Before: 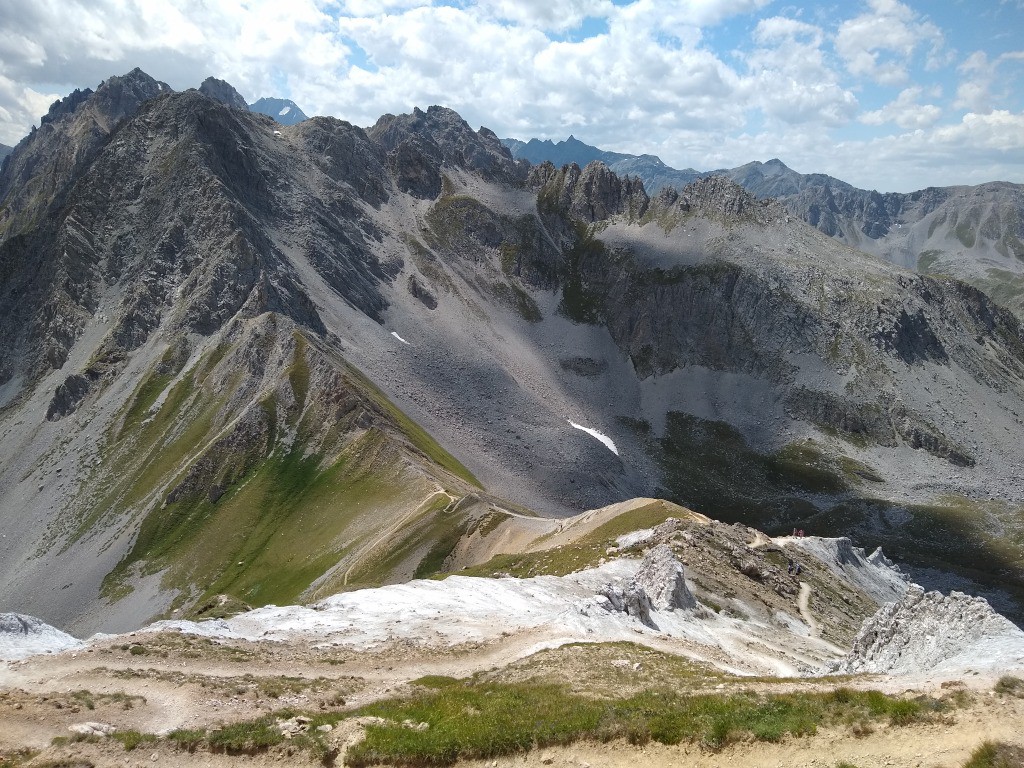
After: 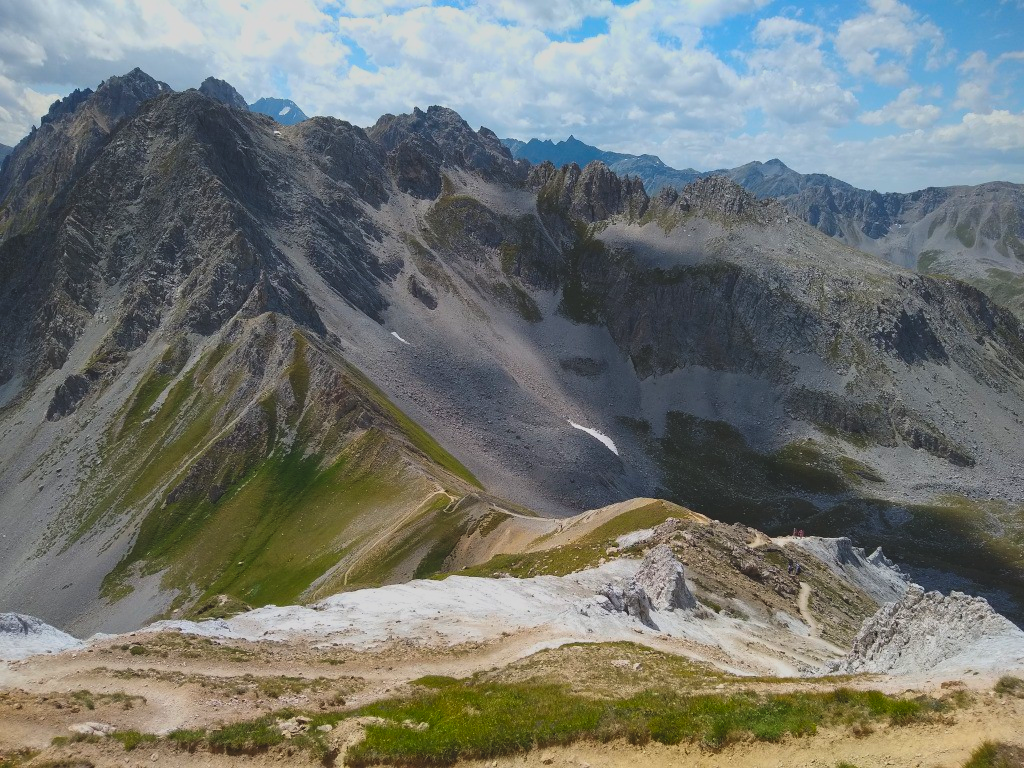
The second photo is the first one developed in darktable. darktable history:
exposure: black level correction -0.016, exposure -1.067 EV, compensate highlight preservation false
contrast brightness saturation: contrast 0.204, brightness 0.192, saturation 0.797
